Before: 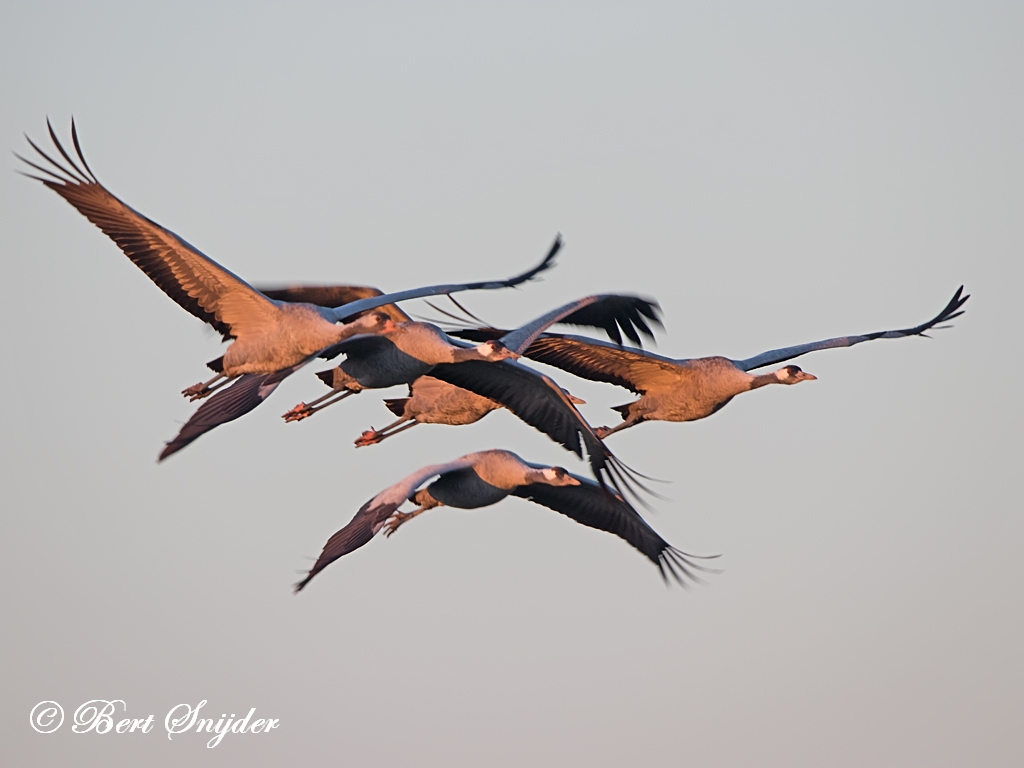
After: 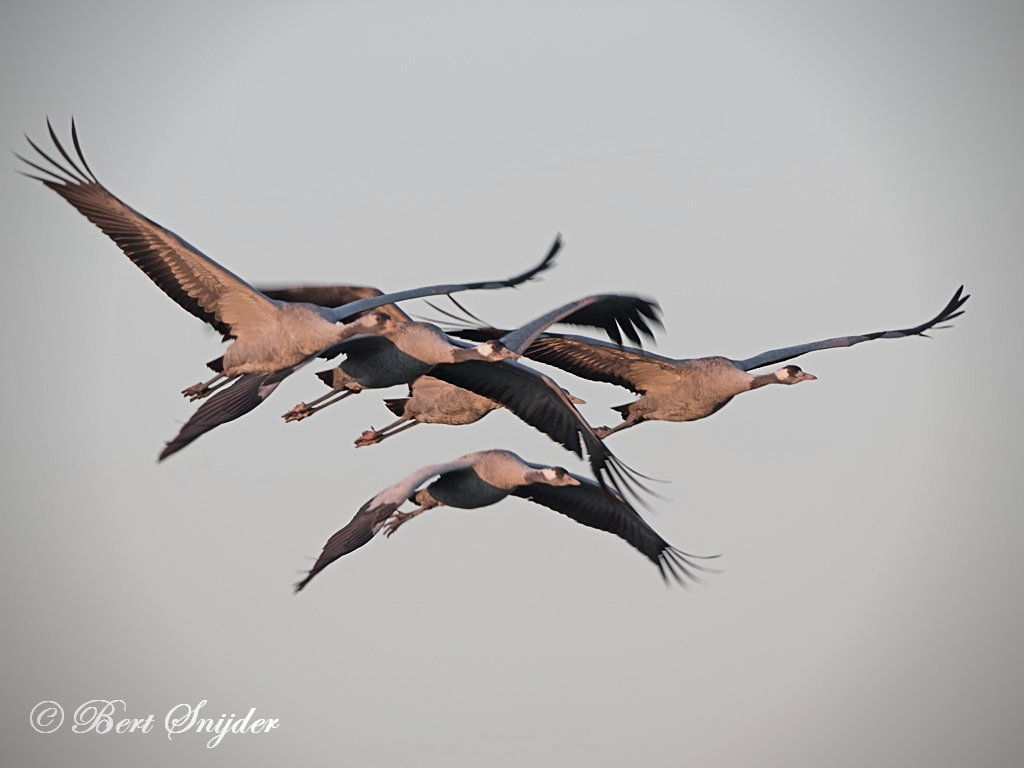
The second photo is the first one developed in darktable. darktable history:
color correction: highlights b* -0.026, saturation 0.579
vignetting: brightness -0.516, saturation -0.52
